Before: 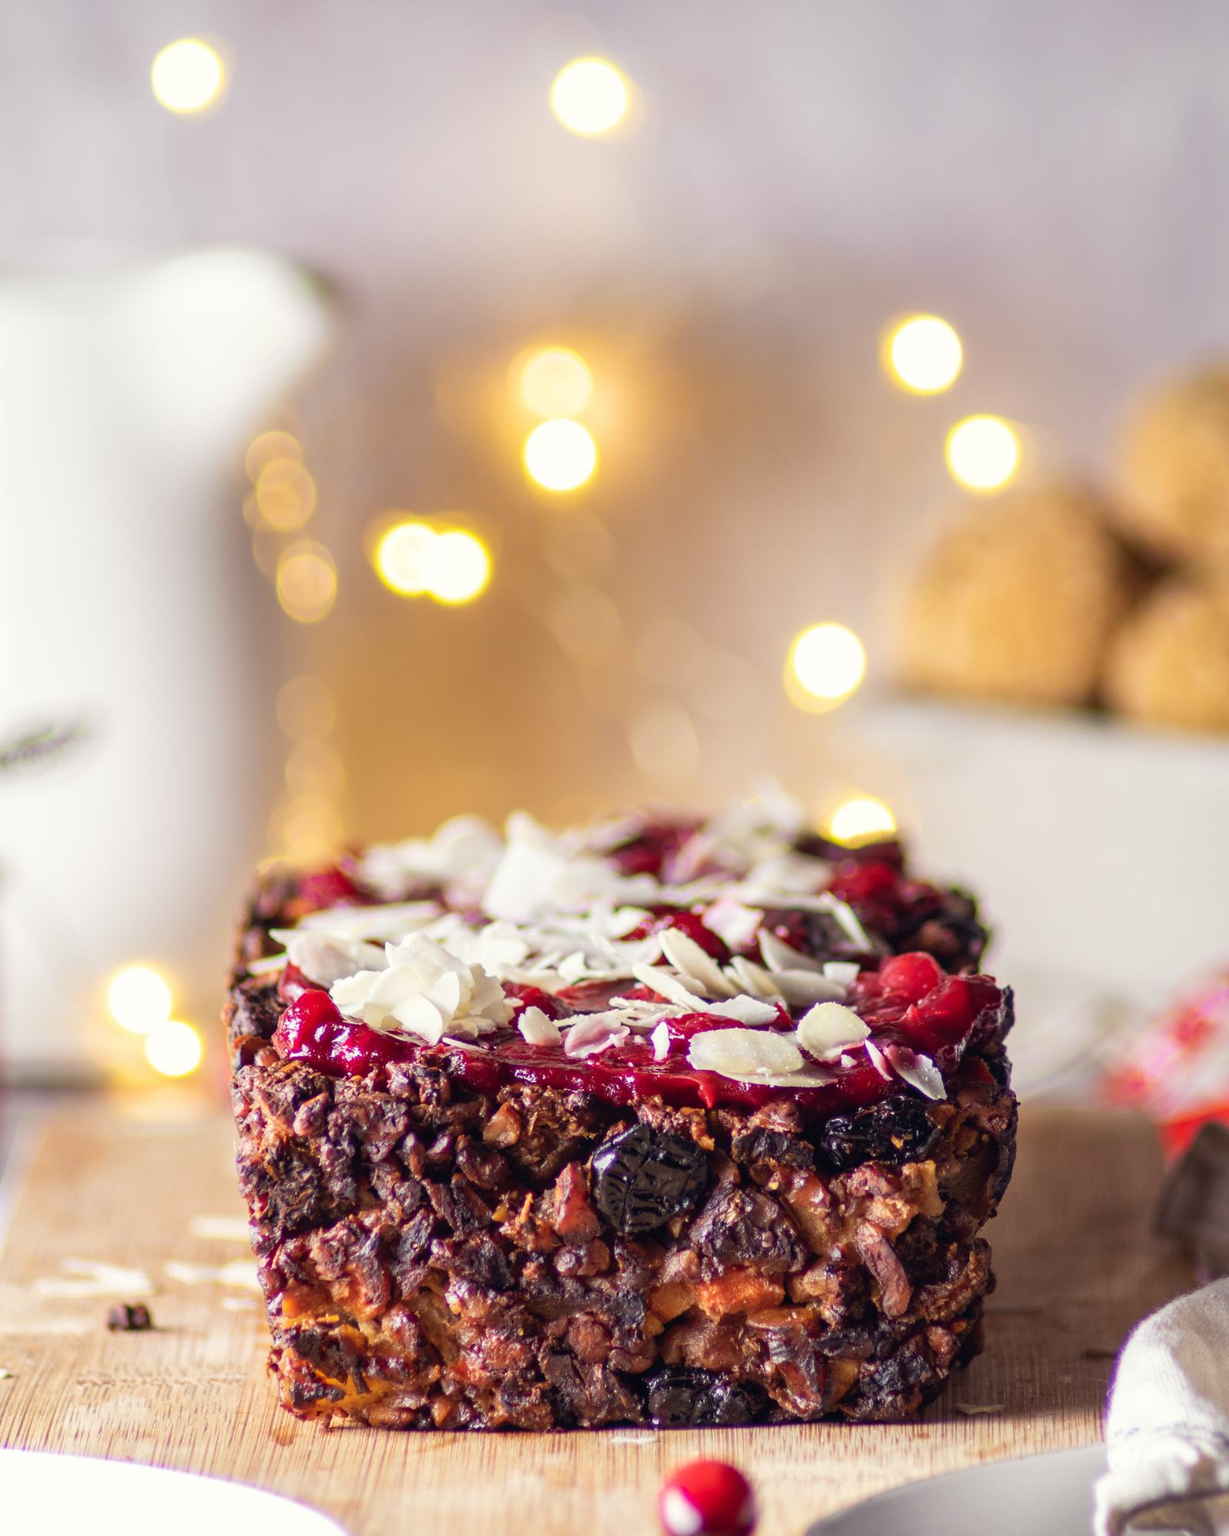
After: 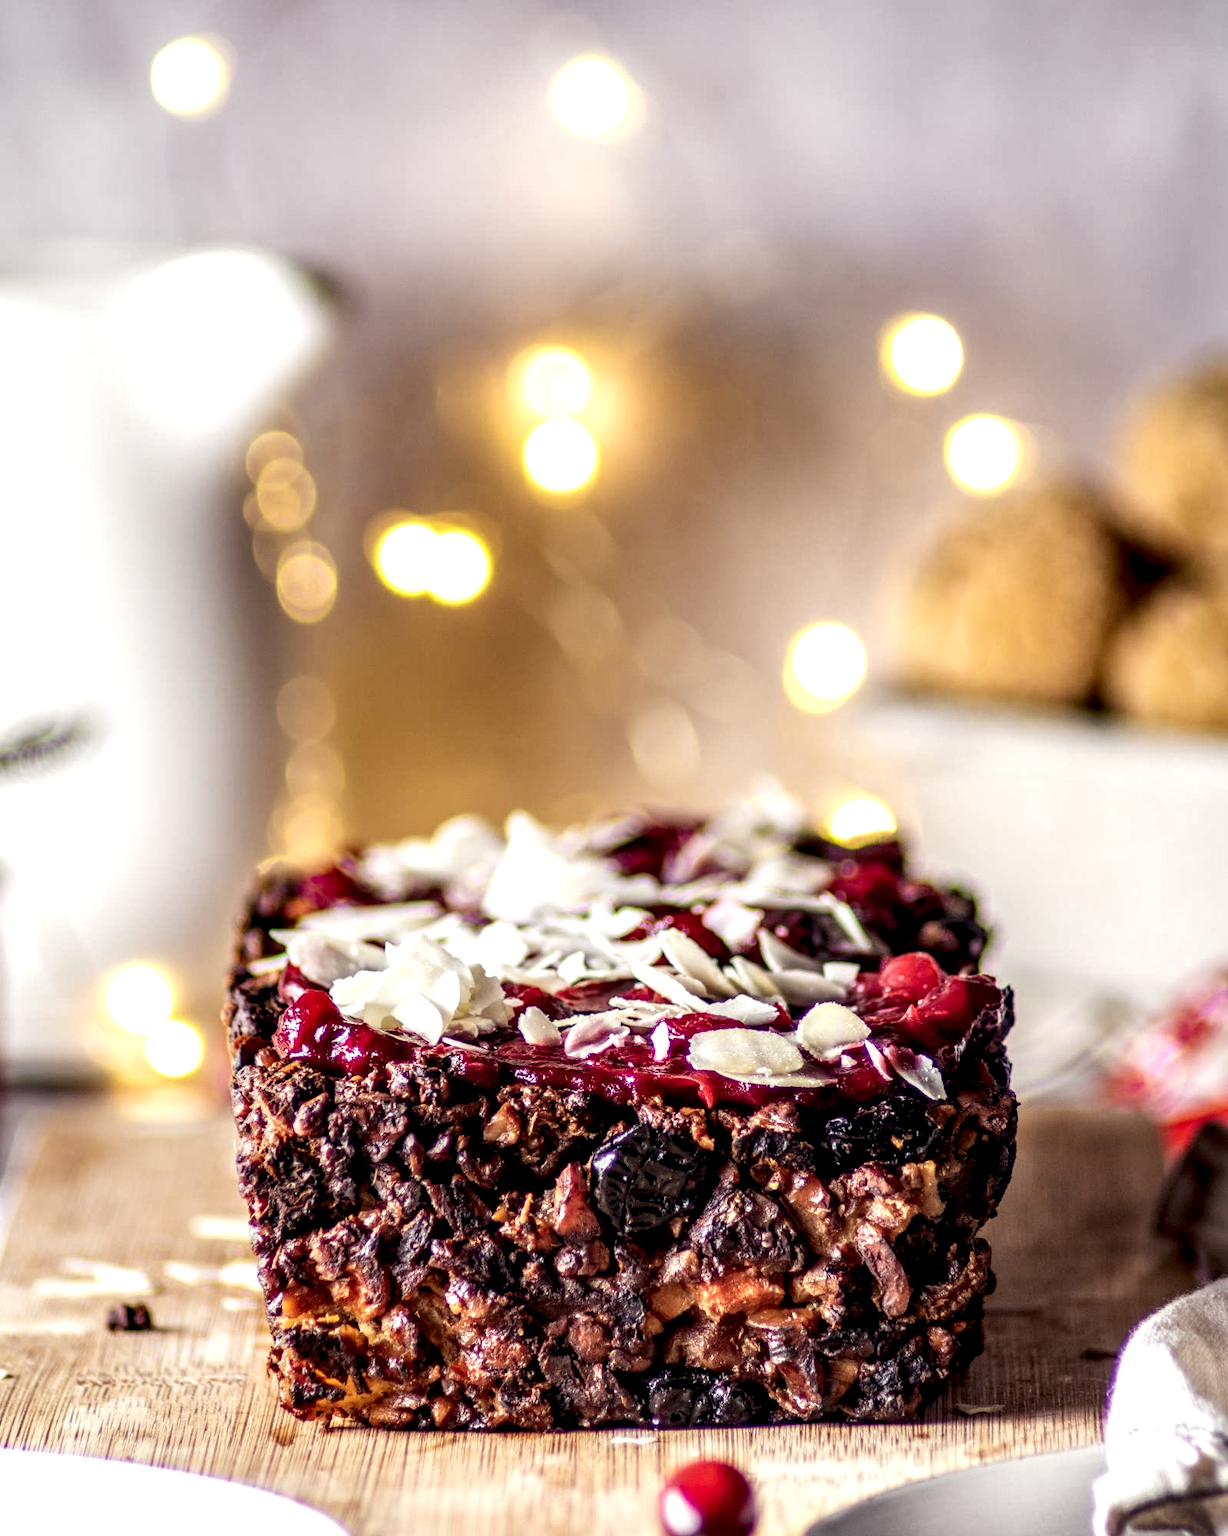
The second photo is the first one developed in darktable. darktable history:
local contrast: detail 203%
